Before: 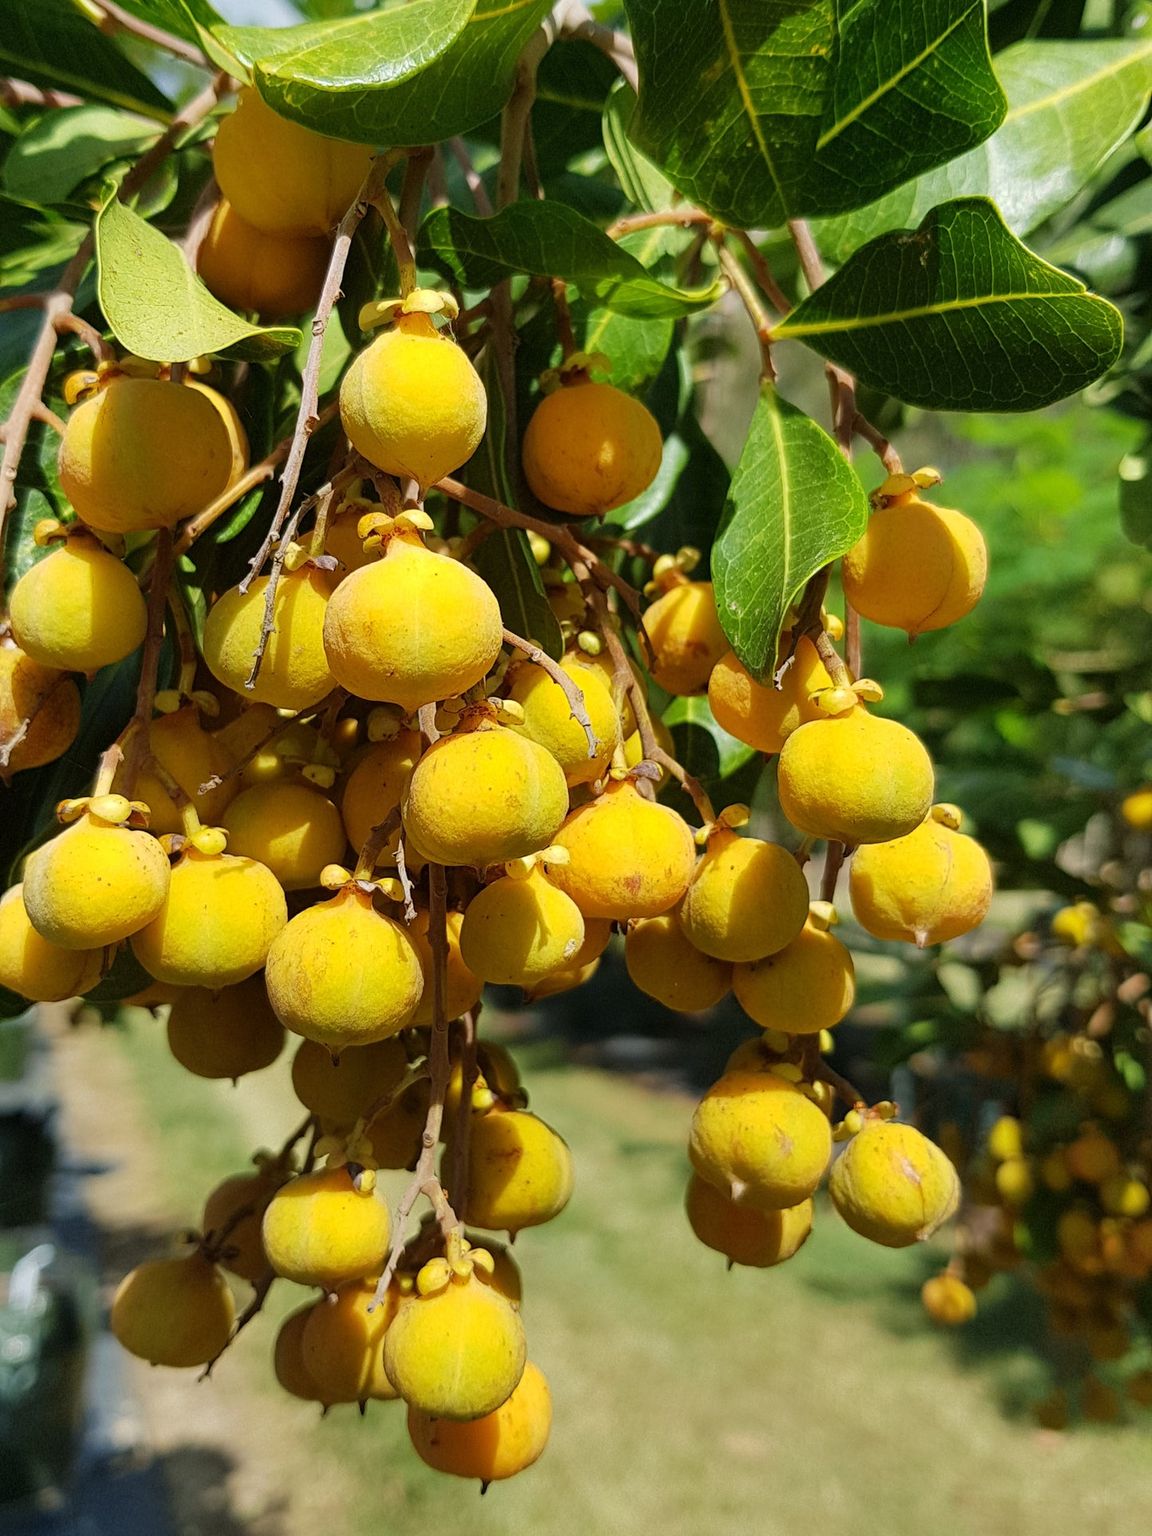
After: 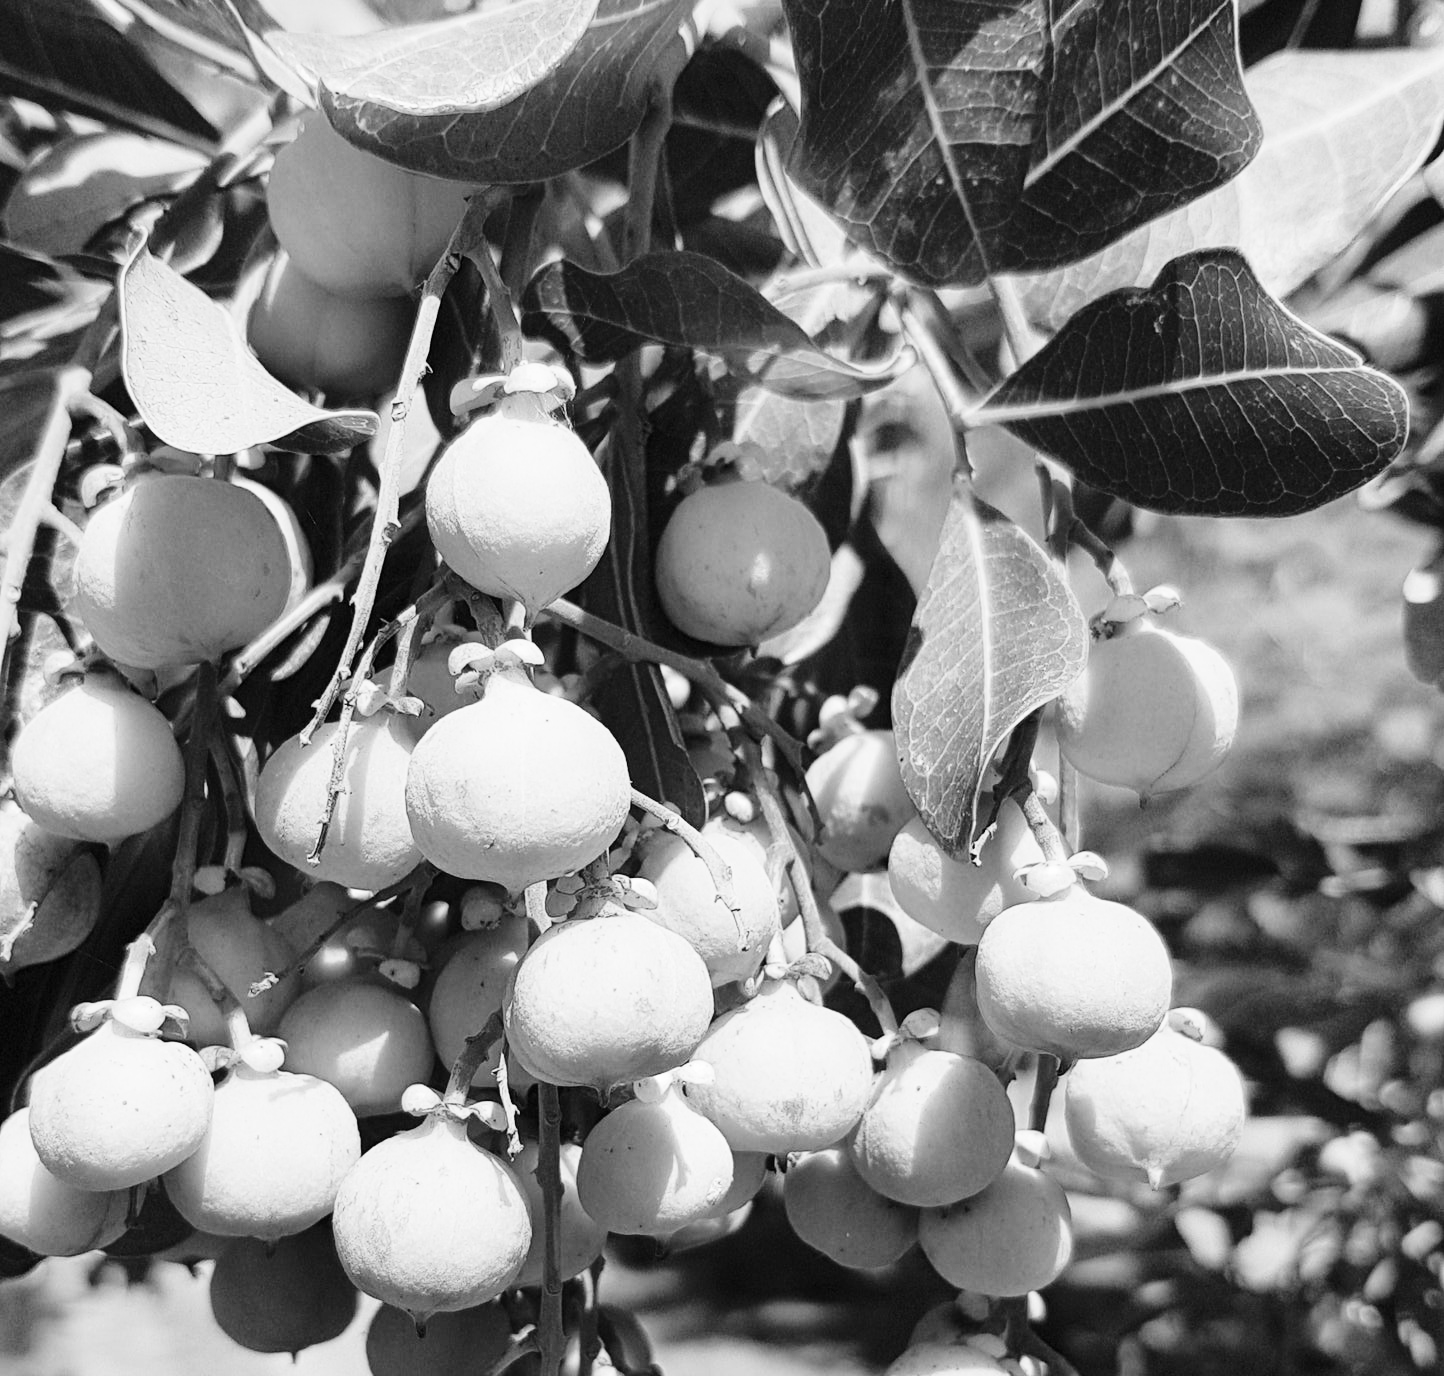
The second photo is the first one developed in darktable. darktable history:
white balance: red 1.188, blue 1.11
monochrome: a 30.25, b 92.03
crop: bottom 28.576%
base curve: curves: ch0 [(0, 0) (0.028, 0.03) (0.121, 0.232) (0.46, 0.748) (0.859, 0.968) (1, 1)], preserve colors none
